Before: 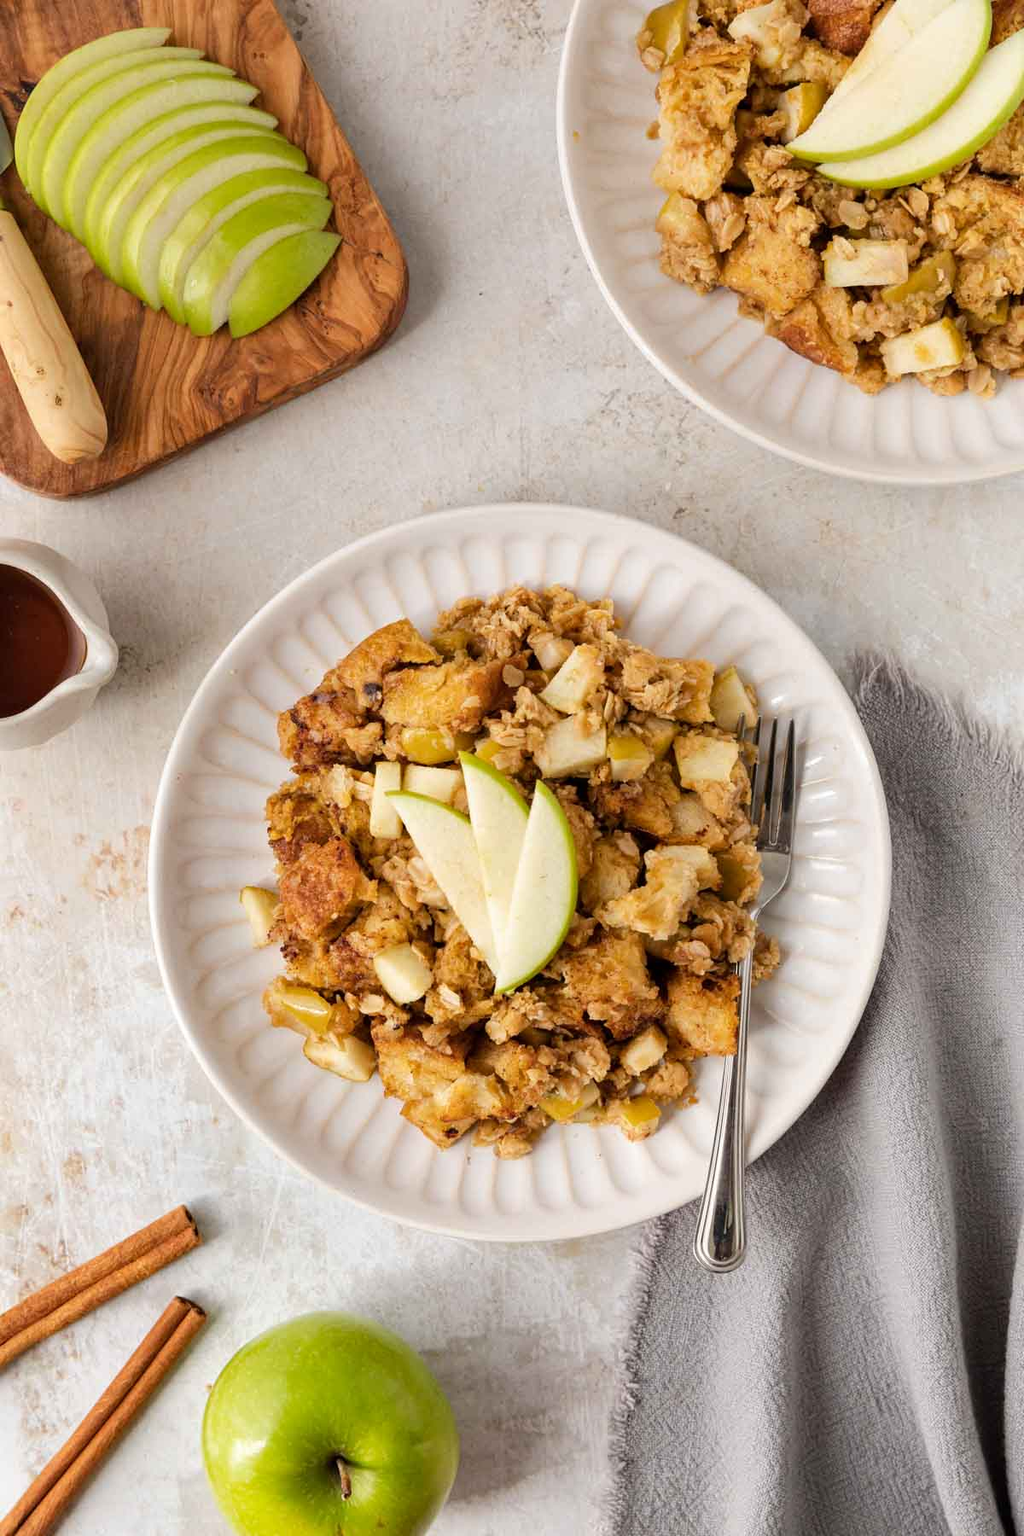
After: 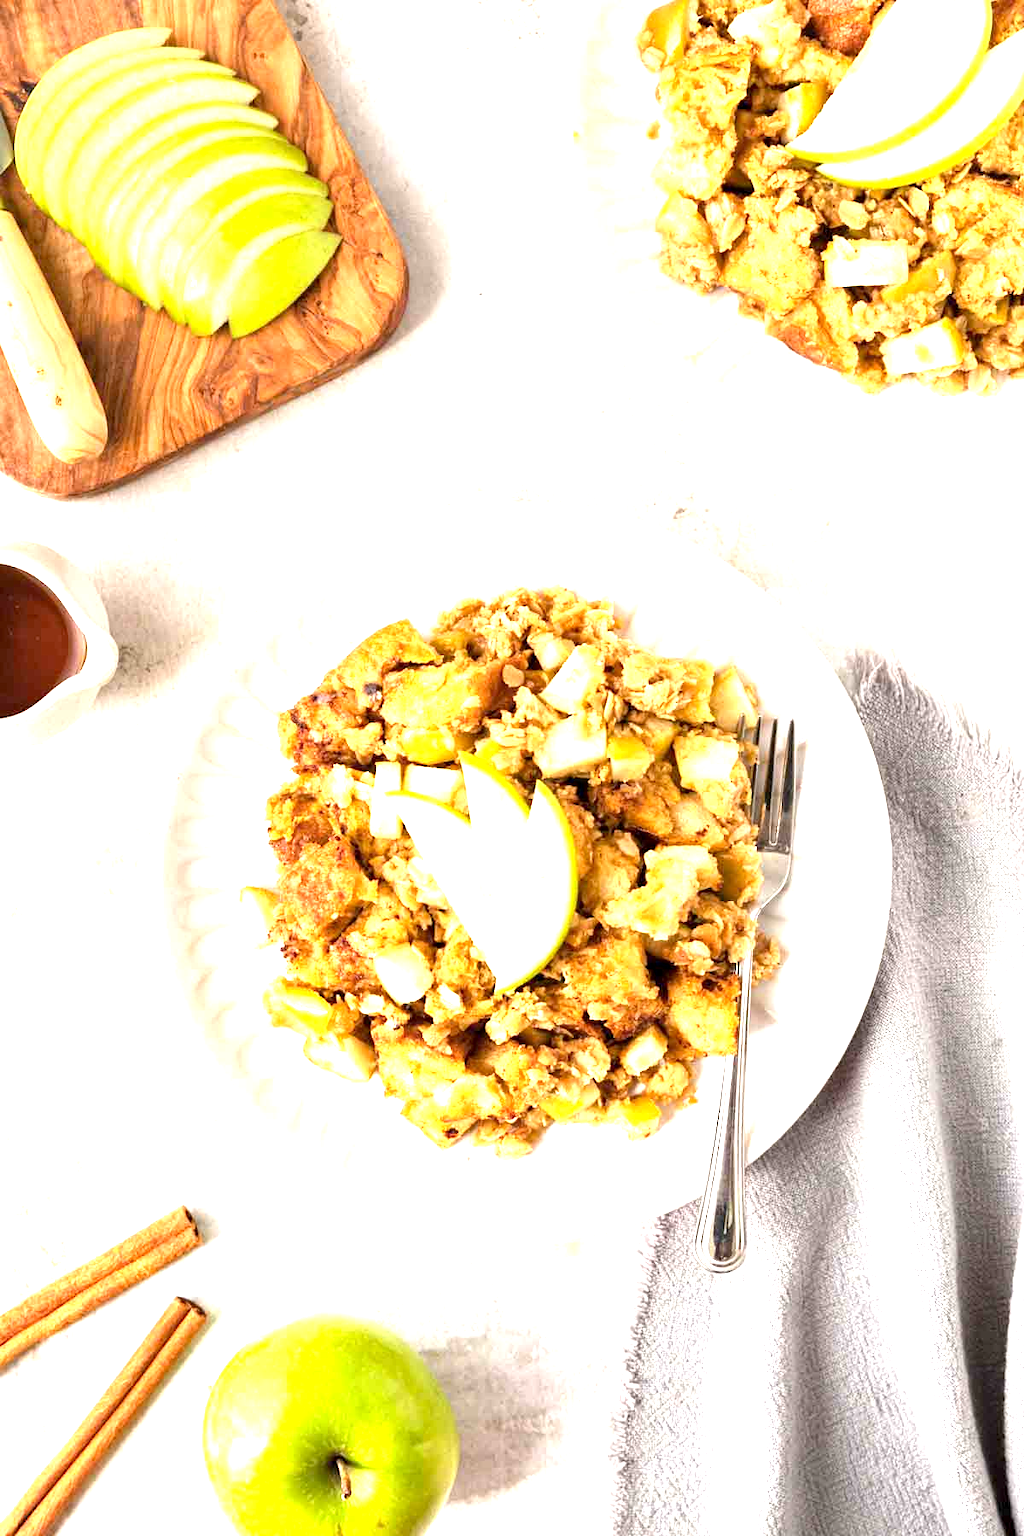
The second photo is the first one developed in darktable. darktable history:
exposure: black level correction 0.001, exposure 1.716 EV, compensate exposure bias true, compensate highlight preservation false
